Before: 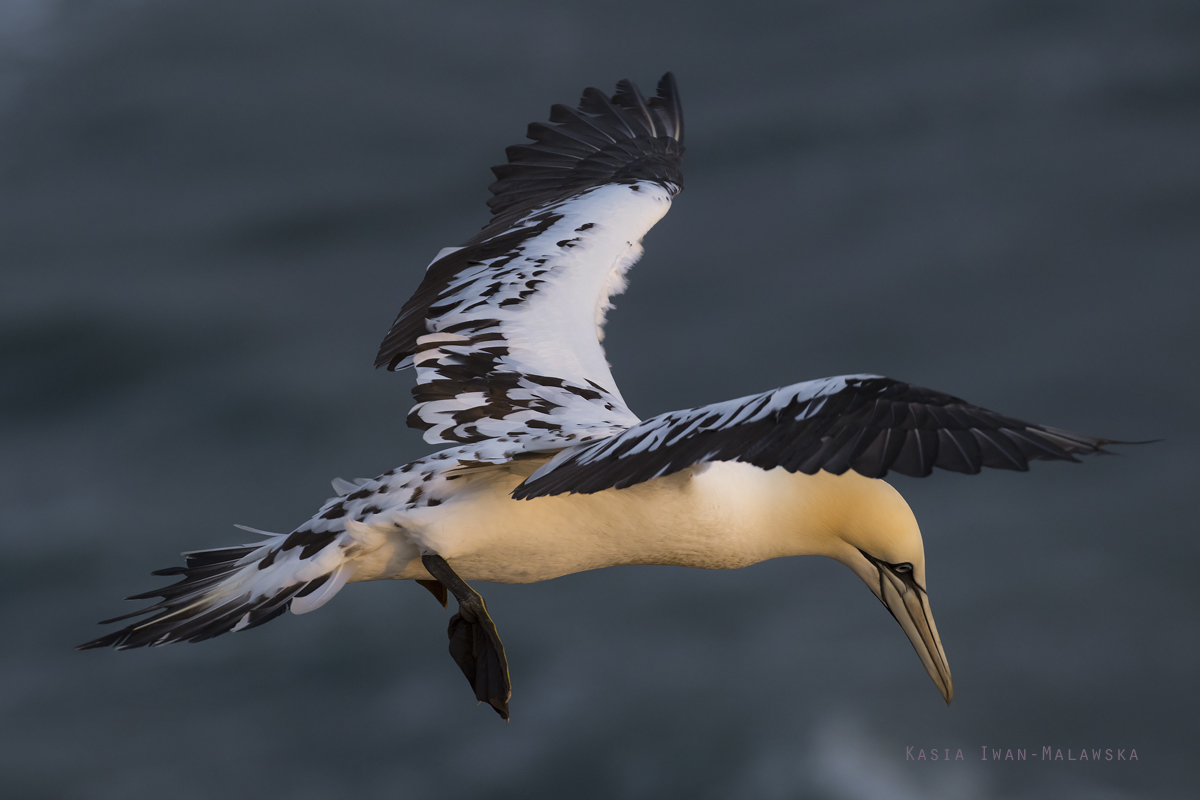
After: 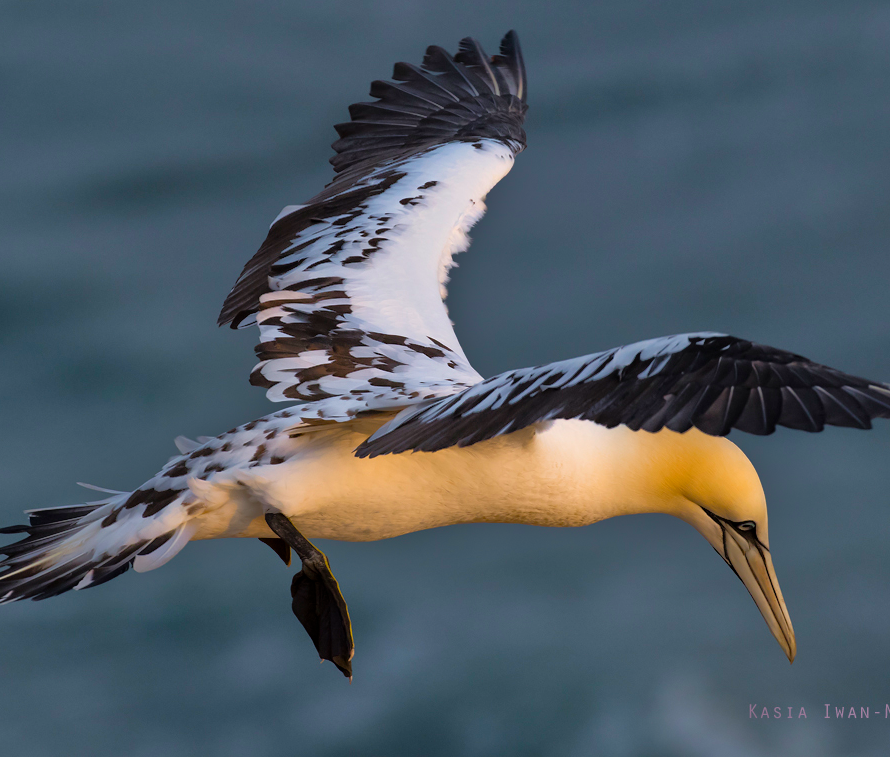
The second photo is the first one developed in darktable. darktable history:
color balance rgb: perceptual saturation grading › global saturation 25%, global vibrance 10%
tone equalizer: -8 EV -0.528 EV, -7 EV -0.319 EV, -6 EV -0.083 EV, -5 EV 0.413 EV, -4 EV 0.985 EV, -3 EV 0.791 EV, -2 EV -0.01 EV, -1 EV 0.14 EV, +0 EV -0.012 EV, smoothing 1
crop and rotate: left 13.15%, top 5.251%, right 12.609%
